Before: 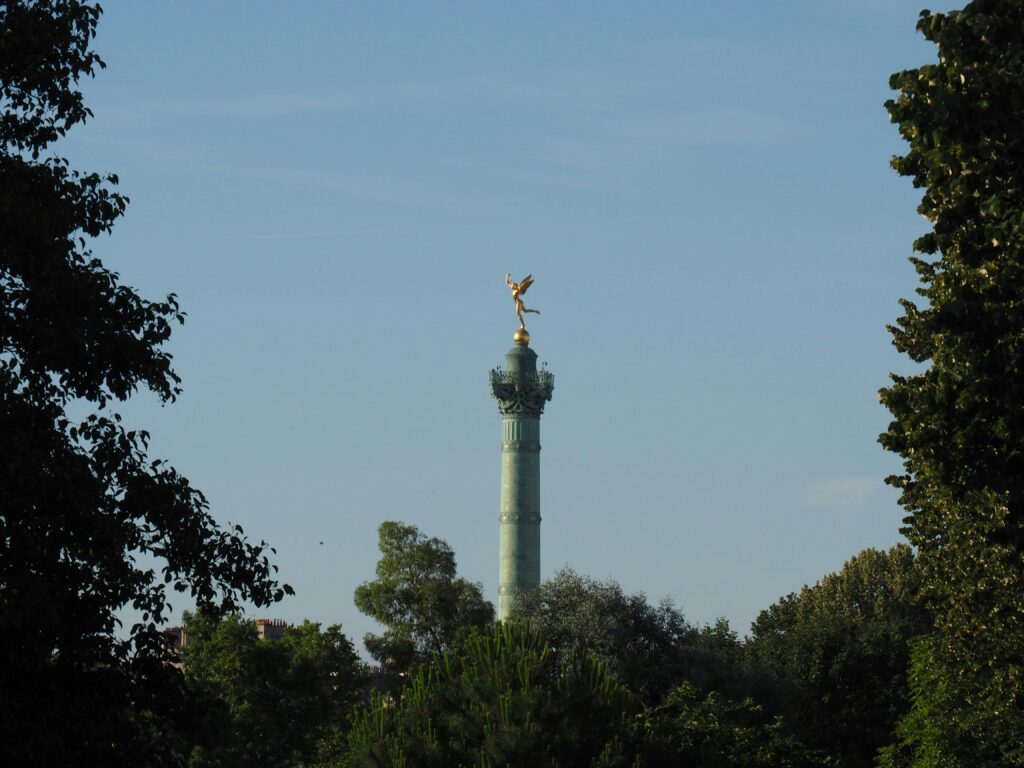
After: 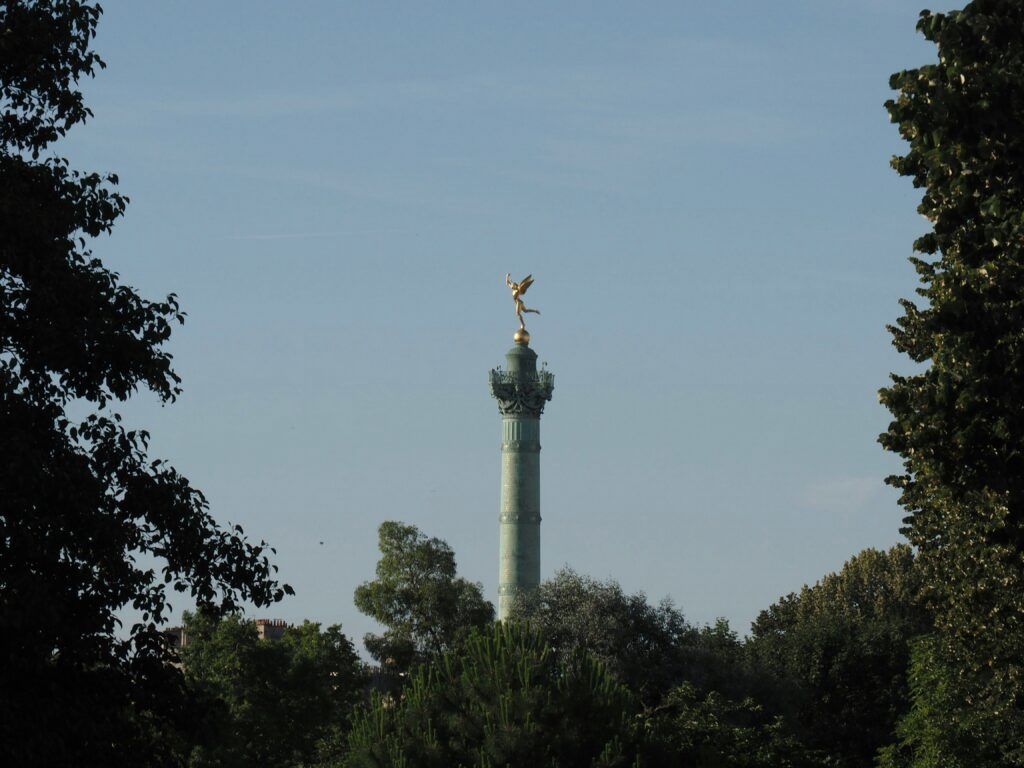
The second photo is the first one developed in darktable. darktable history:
color correction: highlights b* -0.023, saturation 0.787
